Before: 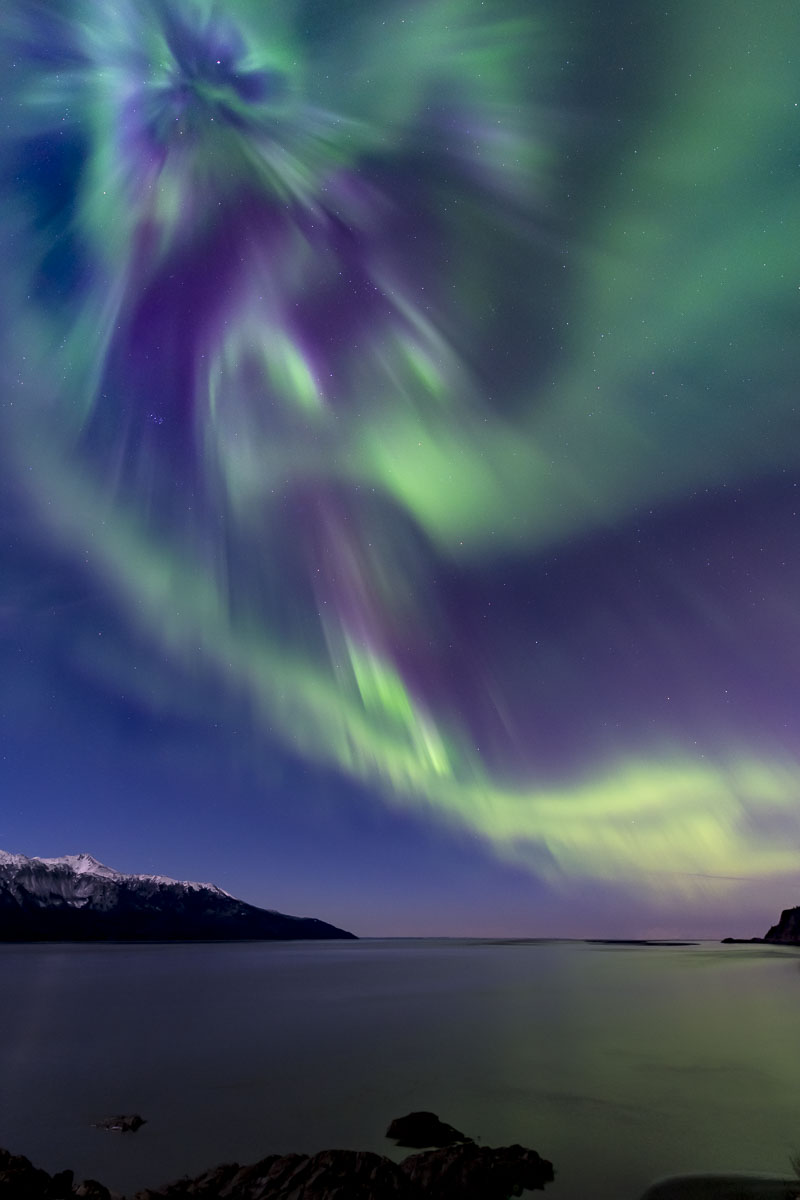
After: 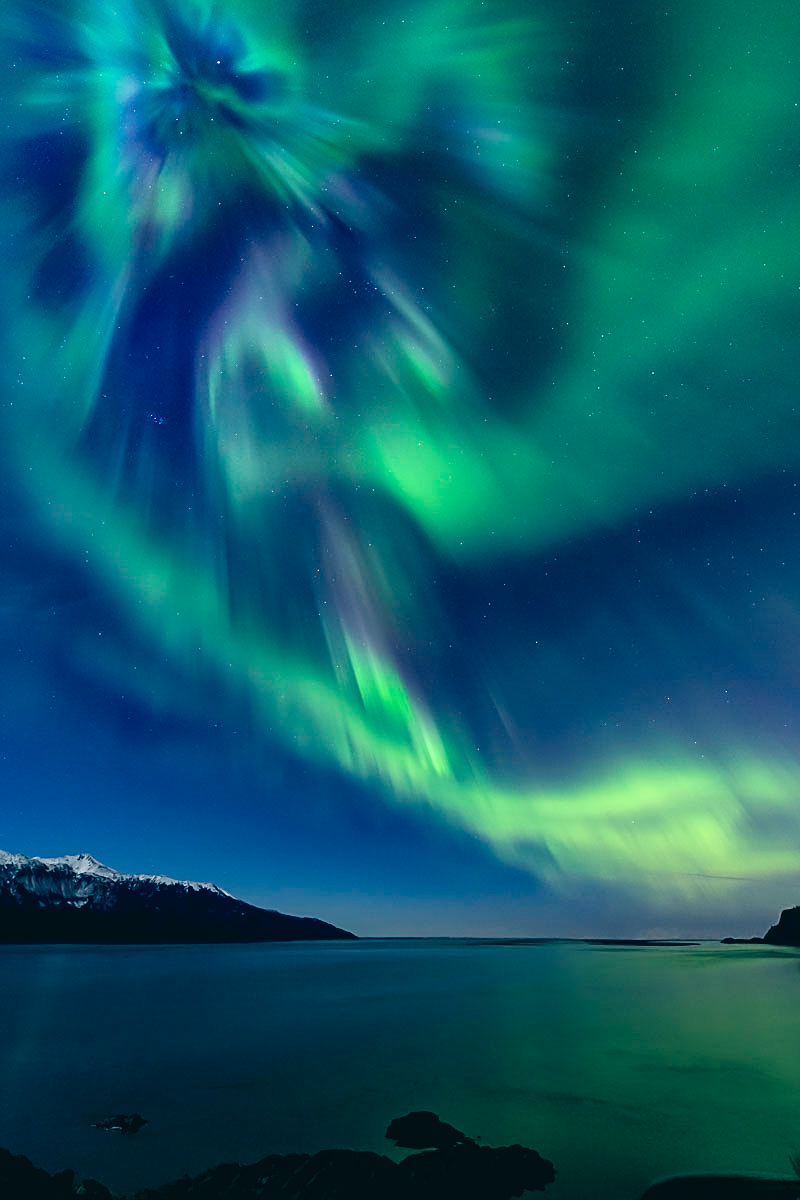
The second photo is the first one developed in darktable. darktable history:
color correction: highlights a* -20.08, highlights b* 9.8, shadows a* -20.4, shadows b* -10.76
sharpen: on, module defaults
local contrast: mode bilateral grid, contrast 20, coarseness 50, detail 161%, midtone range 0.2
